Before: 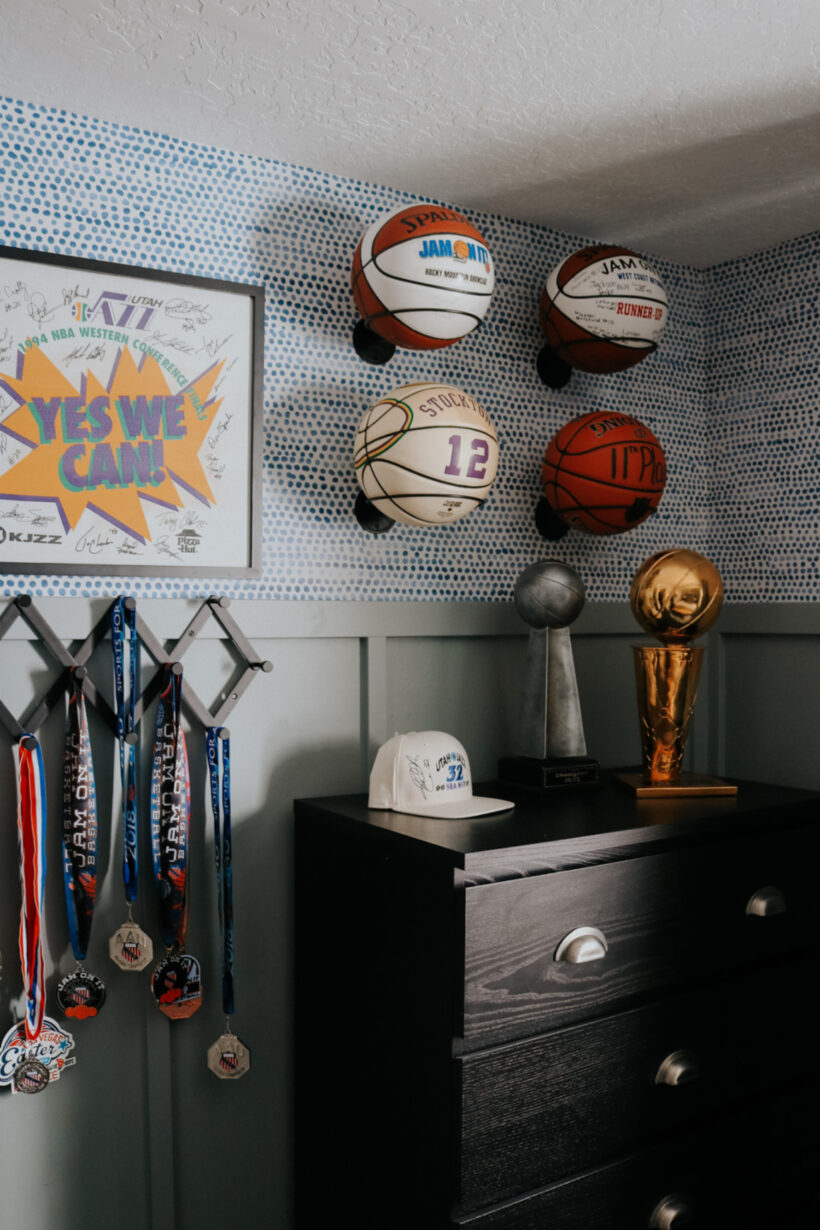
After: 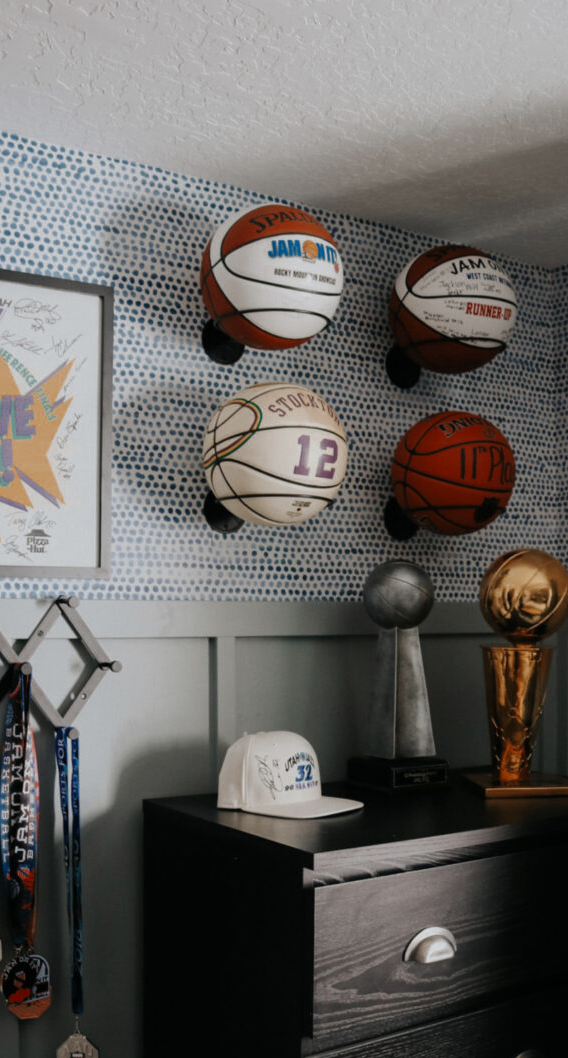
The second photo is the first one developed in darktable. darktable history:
color zones: curves: ch0 [(0, 0.5) (0.125, 0.4) (0.25, 0.5) (0.375, 0.4) (0.5, 0.4) (0.625, 0.35) (0.75, 0.35) (0.875, 0.5)]; ch1 [(0, 0.35) (0.125, 0.45) (0.25, 0.35) (0.375, 0.35) (0.5, 0.35) (0.625, 0.35) (0.75, 0.45) (0.875, 0.35)]; ch2 [(0, 0.6) (0.125, 0.5) (0.25, 0.5) (0.375, 0.6) (0.5, 0.6) (0.625, 0.5) (0.75, 0.5) (0.875, 0.5)]
crop: left 18.479%, right 12.2%, bottom 13.971%
